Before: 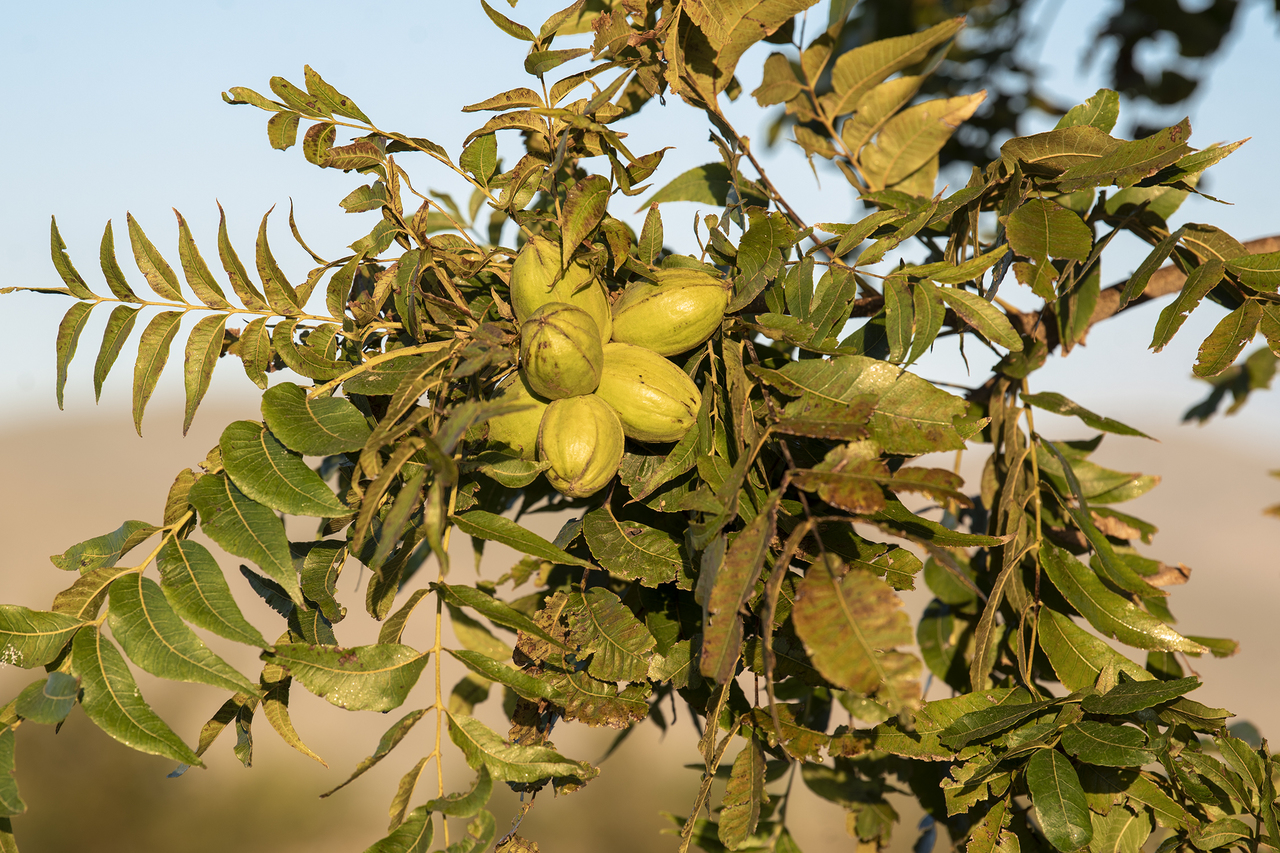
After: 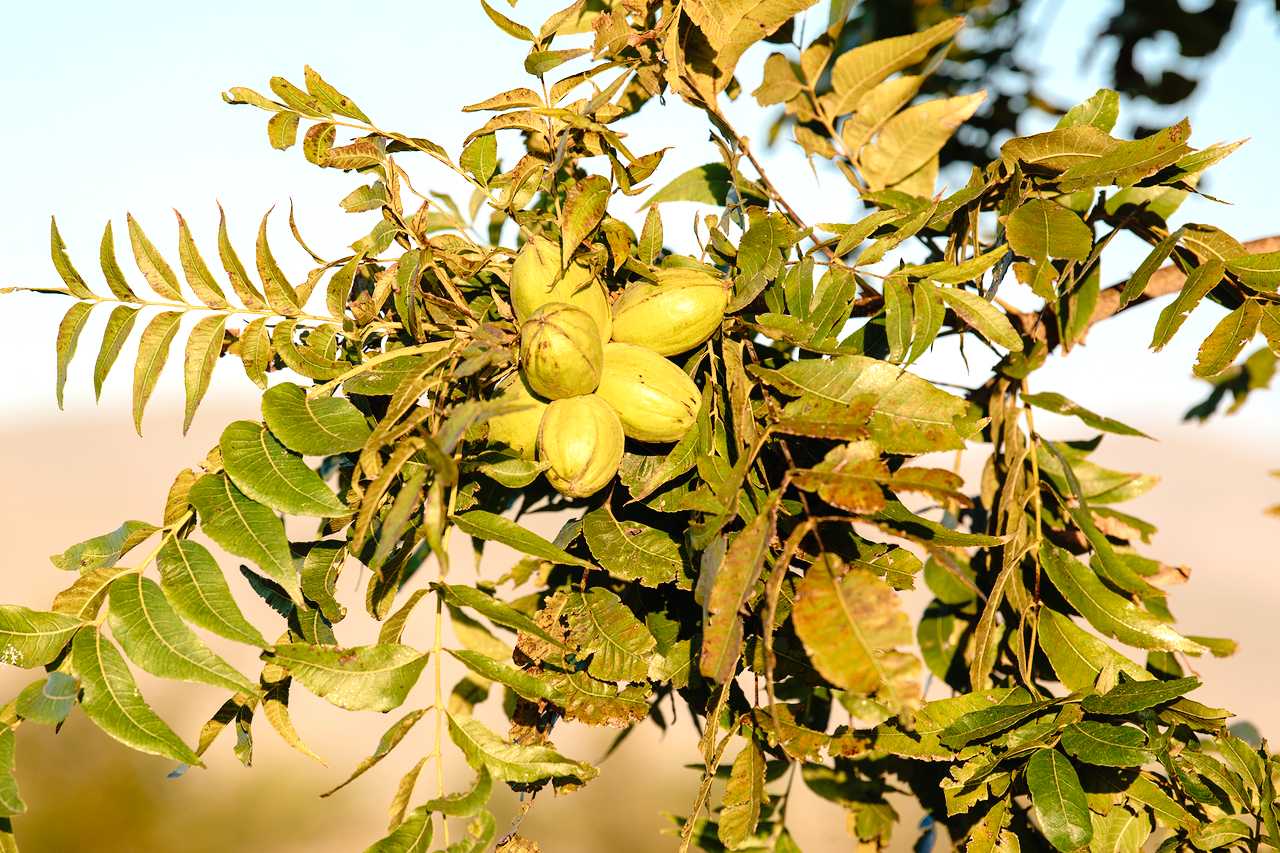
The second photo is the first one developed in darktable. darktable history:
exposure: black level correction 0, exposure 0.5 EV, compensate highlight preservation false
tone curve: curves: ch0 [(0, 0.01) (0.058, 0.039) (0.159, 0.117) (0.282, 0.327) (0.45, 0.534) (0.676, 0.751) (0.89, 0.919) (1, 1)]; ch1 [(0, 0) (0.094, 0.081) (0.285, 0.299) (0.385, 0.403) (0.447, 0.455) (0.495, 0.496) (0.544, 0.552) (0.589, 0.612) (0.722, 0.728) (1, 1)]; ch2 [(0, 0) (0.257, 0.217) (0.43, 0.421) (0.498, 0.507) (0.531, 0.544) (0.56, 0.579) (0.625, 0.642) (1, 1)], preserve colors none
